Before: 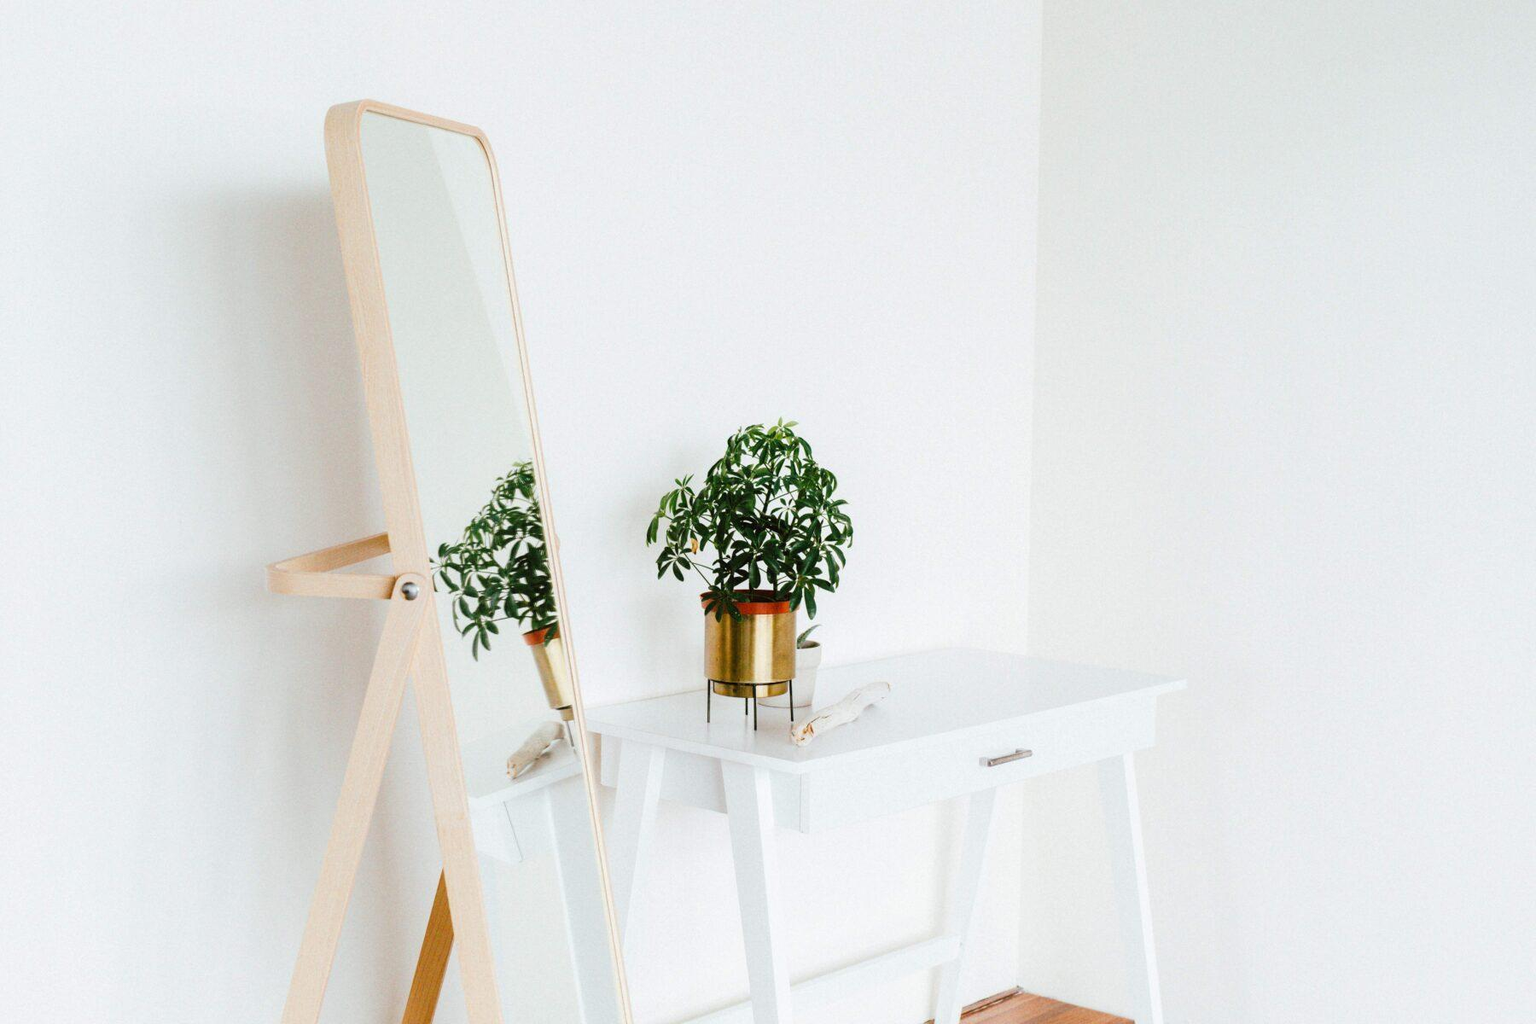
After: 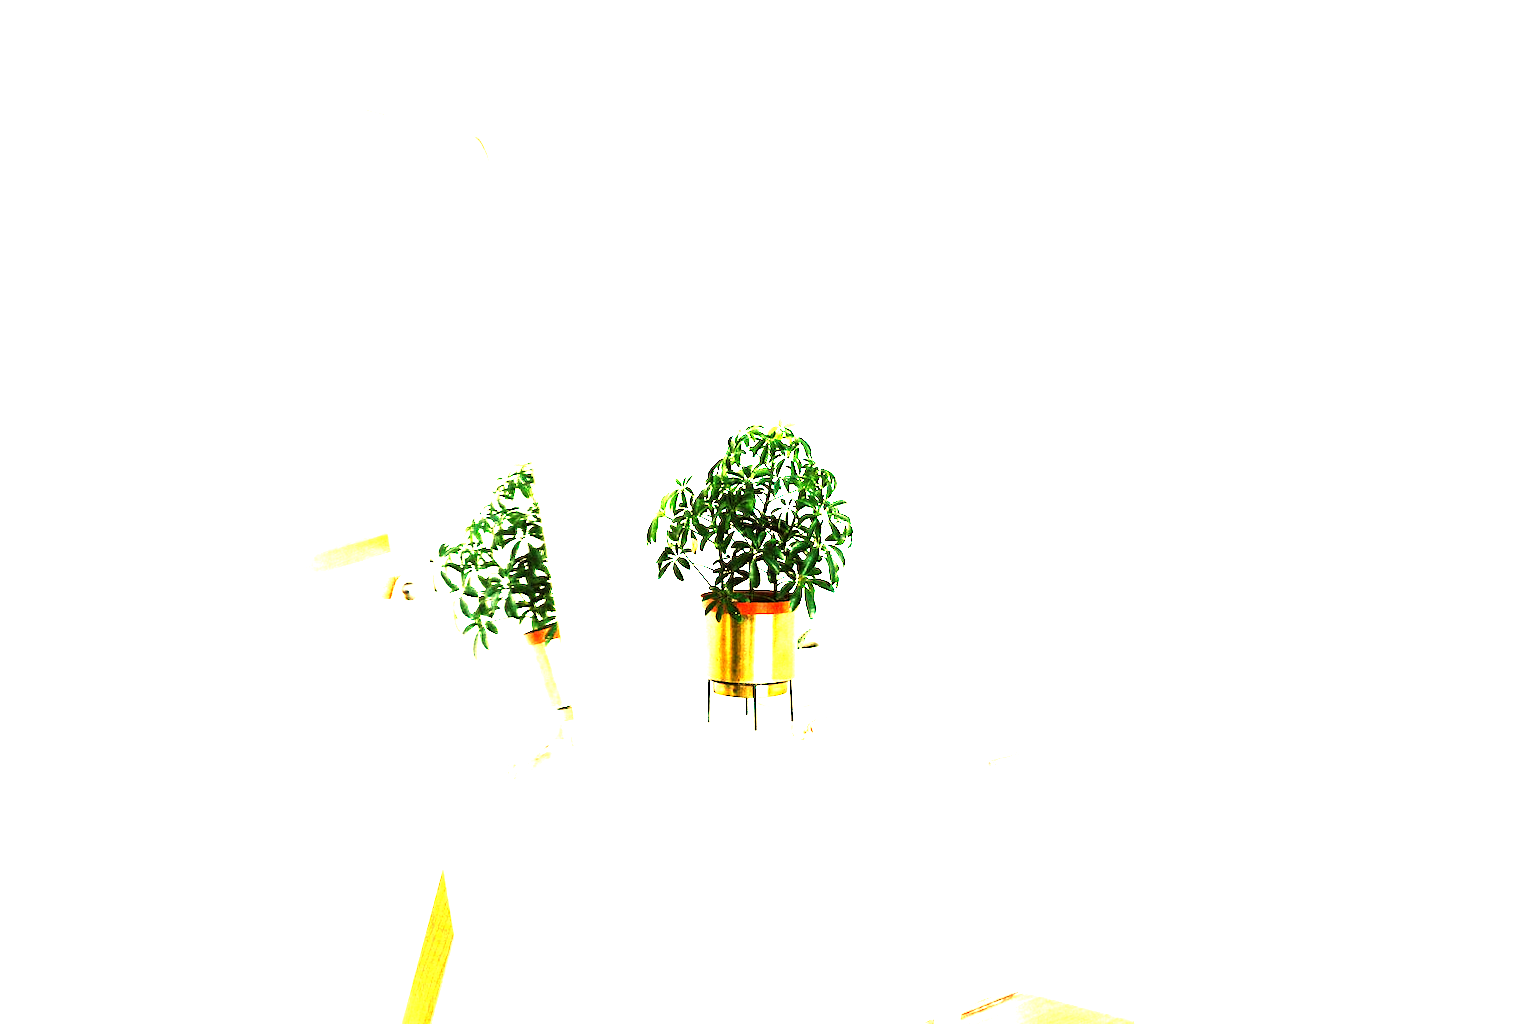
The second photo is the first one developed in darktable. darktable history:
color balance: mode lift, gamma, gain (sRGB), lift [1.014, 0.966, 0.918, 0.87], gamma [0.86, 0.734, 0.918, 0.976], gain [1.063, 1.13, 1.063, 0.86]
exposure: exposure 2.25 EV, compensate highlight preservation false
